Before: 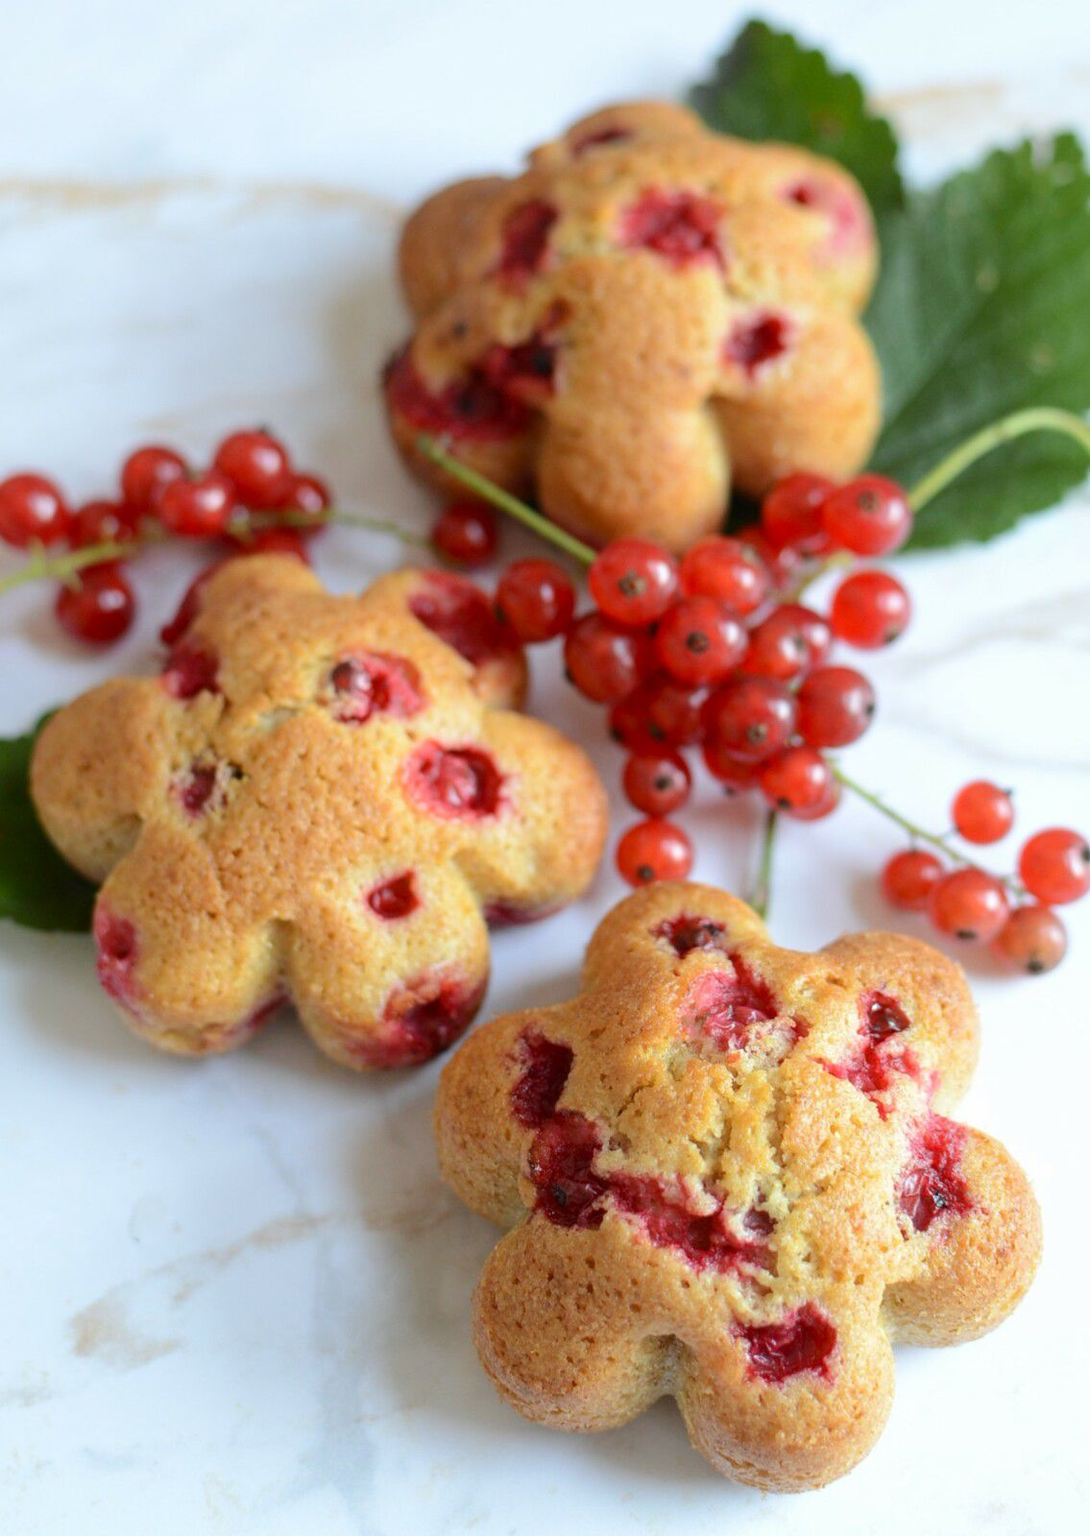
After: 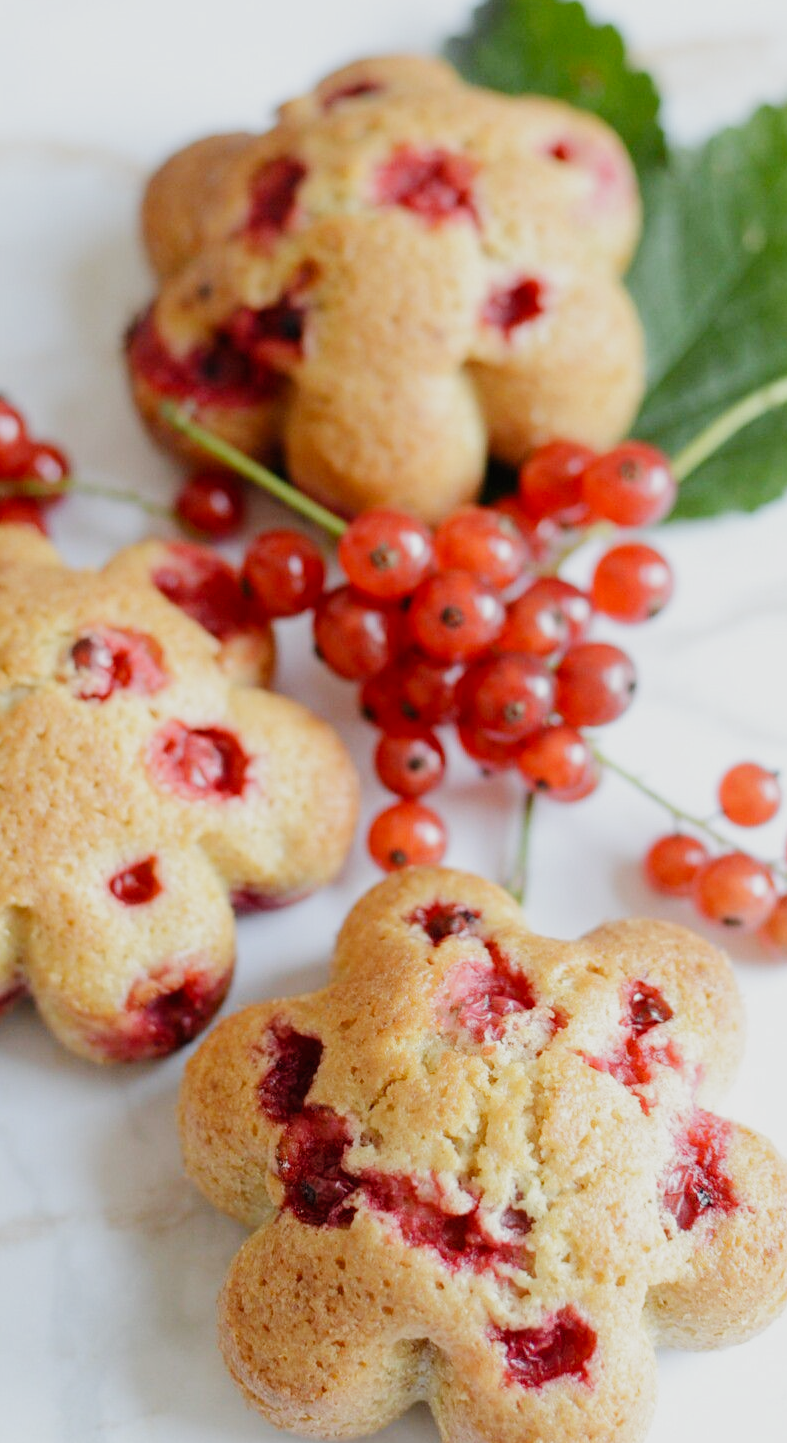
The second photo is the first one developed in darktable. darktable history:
exposure: black level correction -0.002, exposure 0.528 EV, compensate exposure bias true, compensate highlight preservation false
crop and rotate: left 24.178%, top 3.275%, right 6.467%, bottom 6.515%
filmic rgb: black relative exposure -7.65 EV, white relative exposure 4.56 EV, hardness 3.61, preserve chrominance no, color science v4 (2020)
